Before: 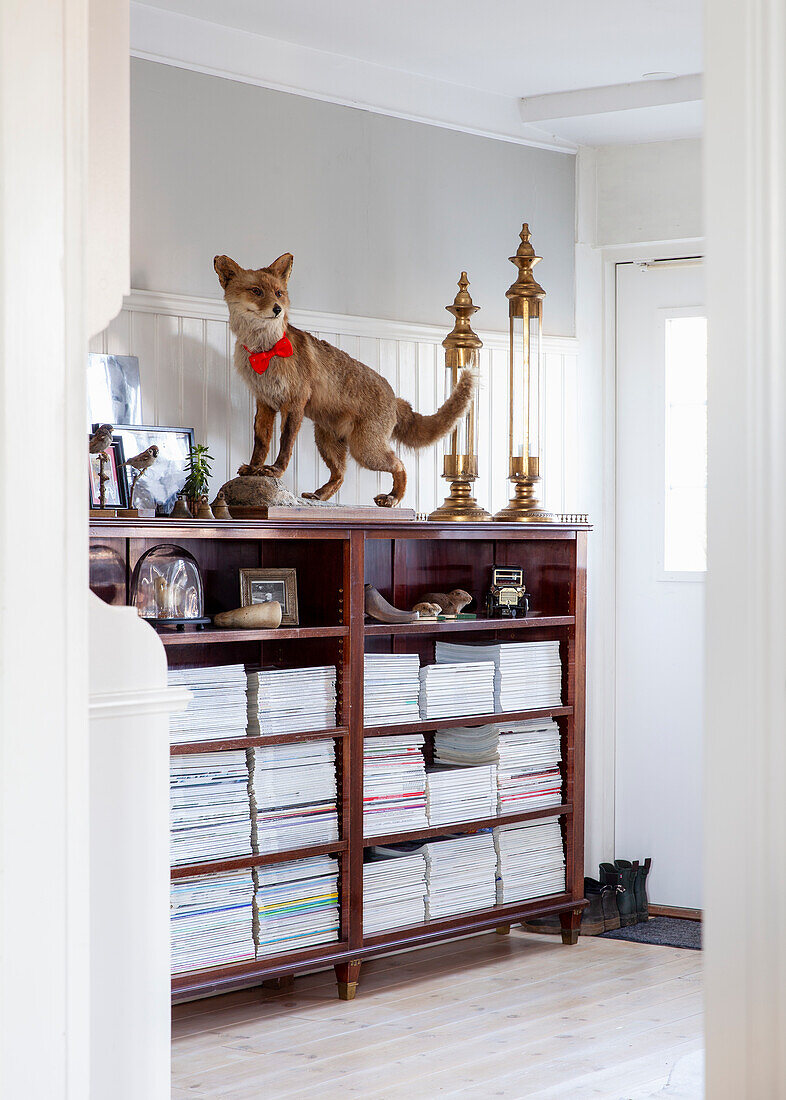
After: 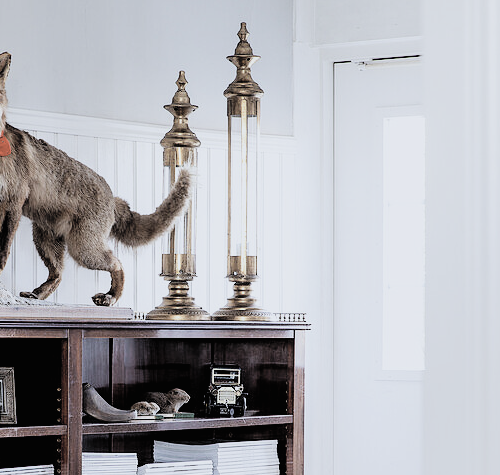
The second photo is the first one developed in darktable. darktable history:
white balance: red 0.931, blue 1.11
crop: left 36.005%, top 18.293%, right 0.31%, bottom 38.444%
contrast brightness saturation: brightness 0.18, saturation -0.5
filmic rgb: black relative exposure -5 EV, hardness 2.88, contrast 1.3, highlights saturation mix -30%
